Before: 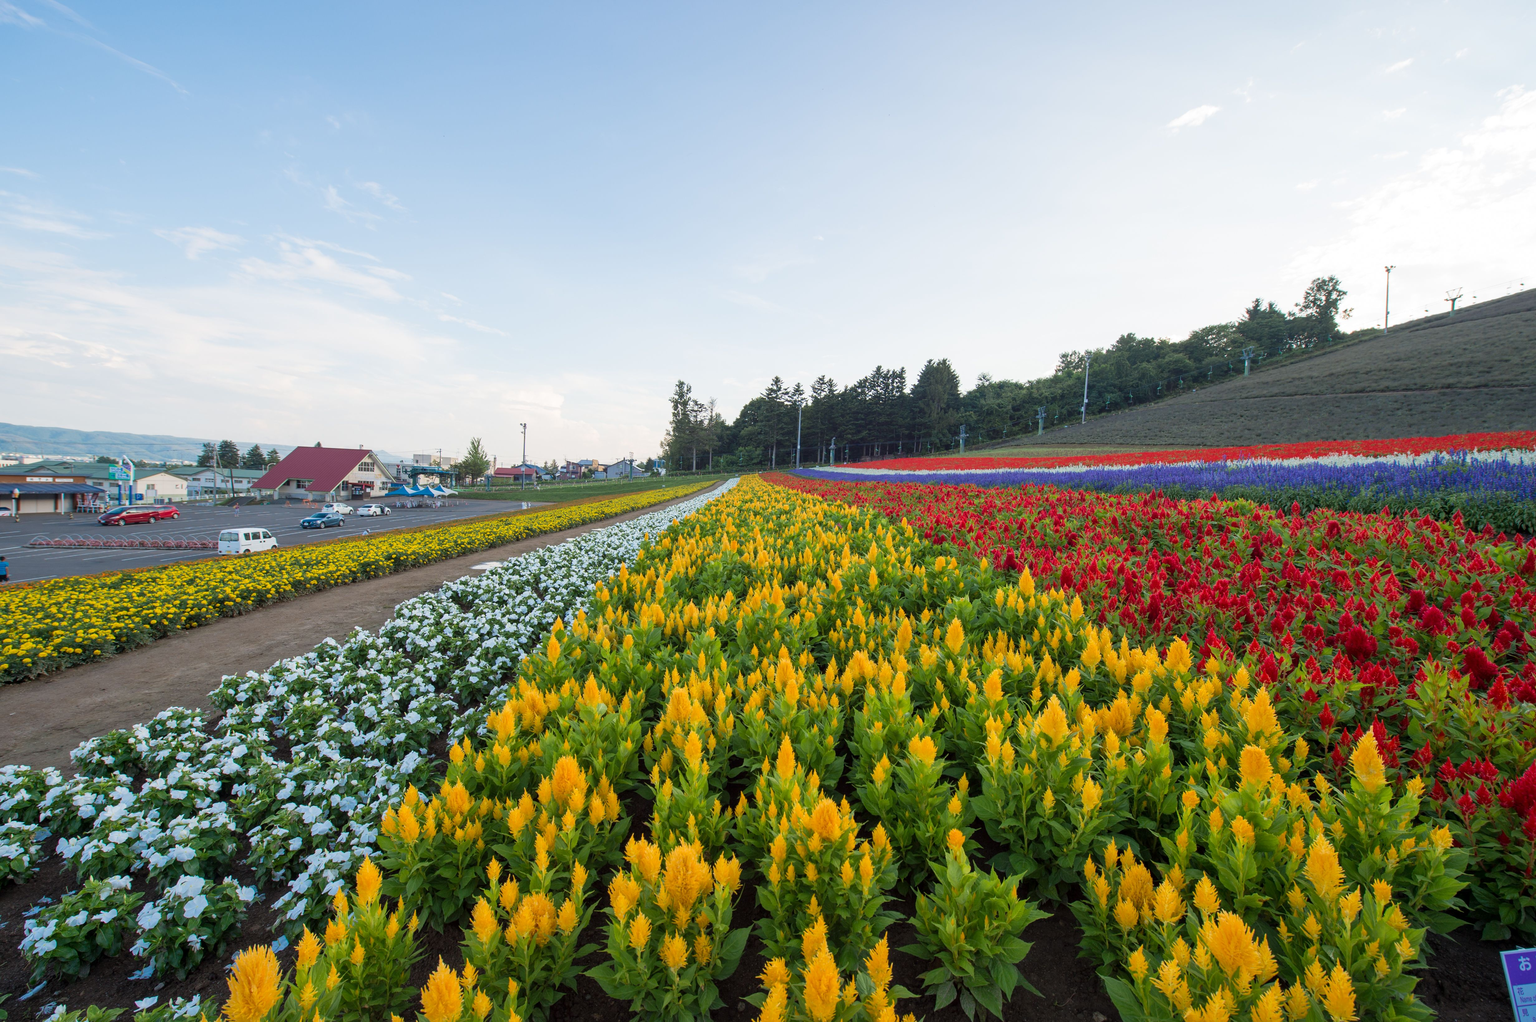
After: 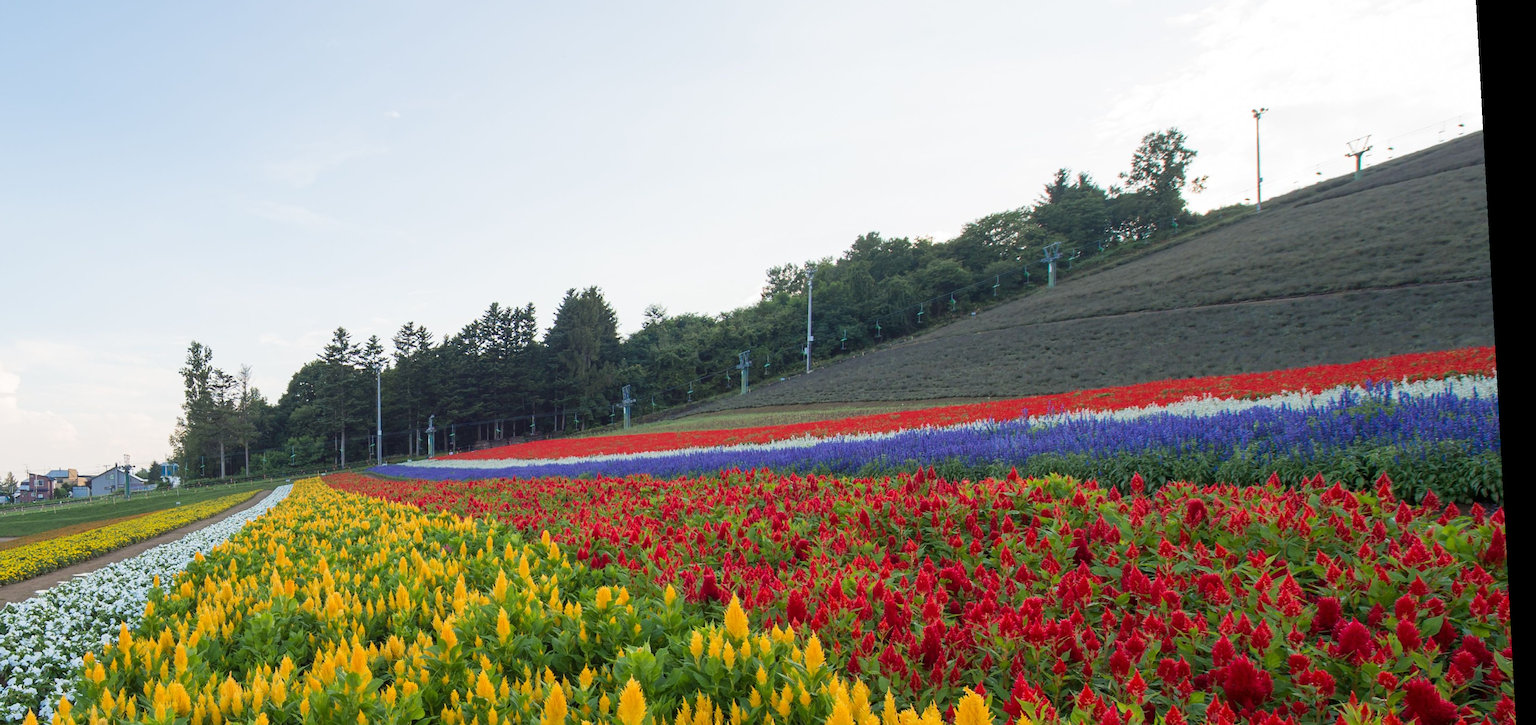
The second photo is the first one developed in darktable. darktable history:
crop: left 36.005%, top 18.293%, right 0.31%, bottom 38.444%
rotate and perspective: rotation -3.18°, automatic cropping off
